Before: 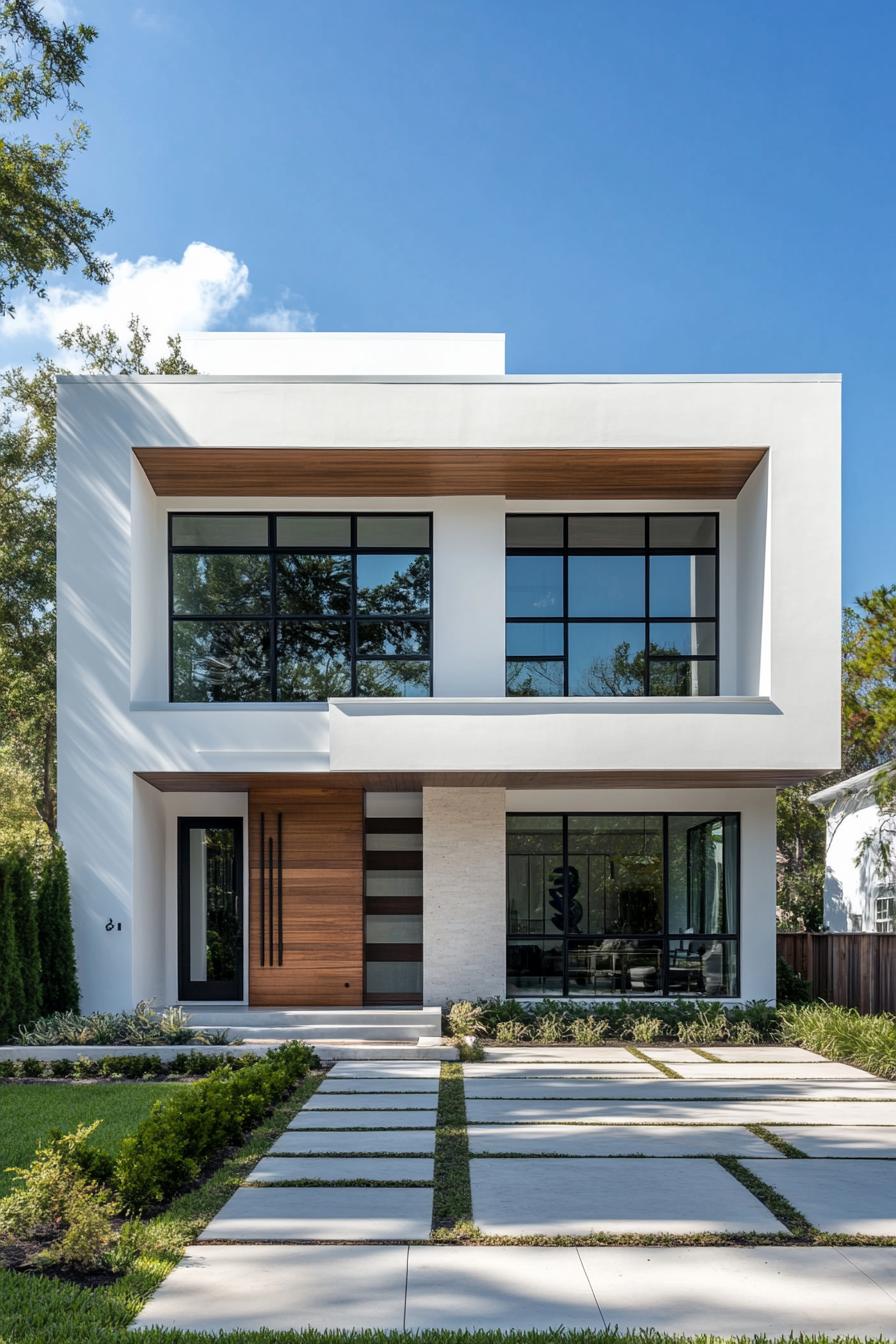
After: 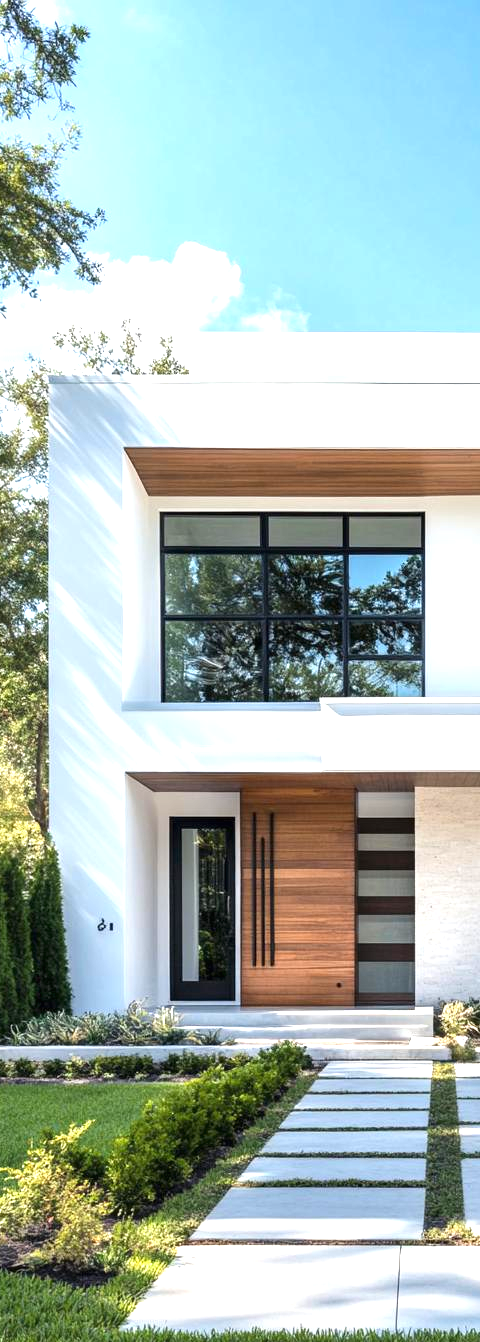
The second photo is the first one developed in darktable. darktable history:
exposure: black level correction 0, exposure 1.2 EV, compensate highlight preservation false
crop: left 0.935%, right 45.237%, bottom 0.083%
